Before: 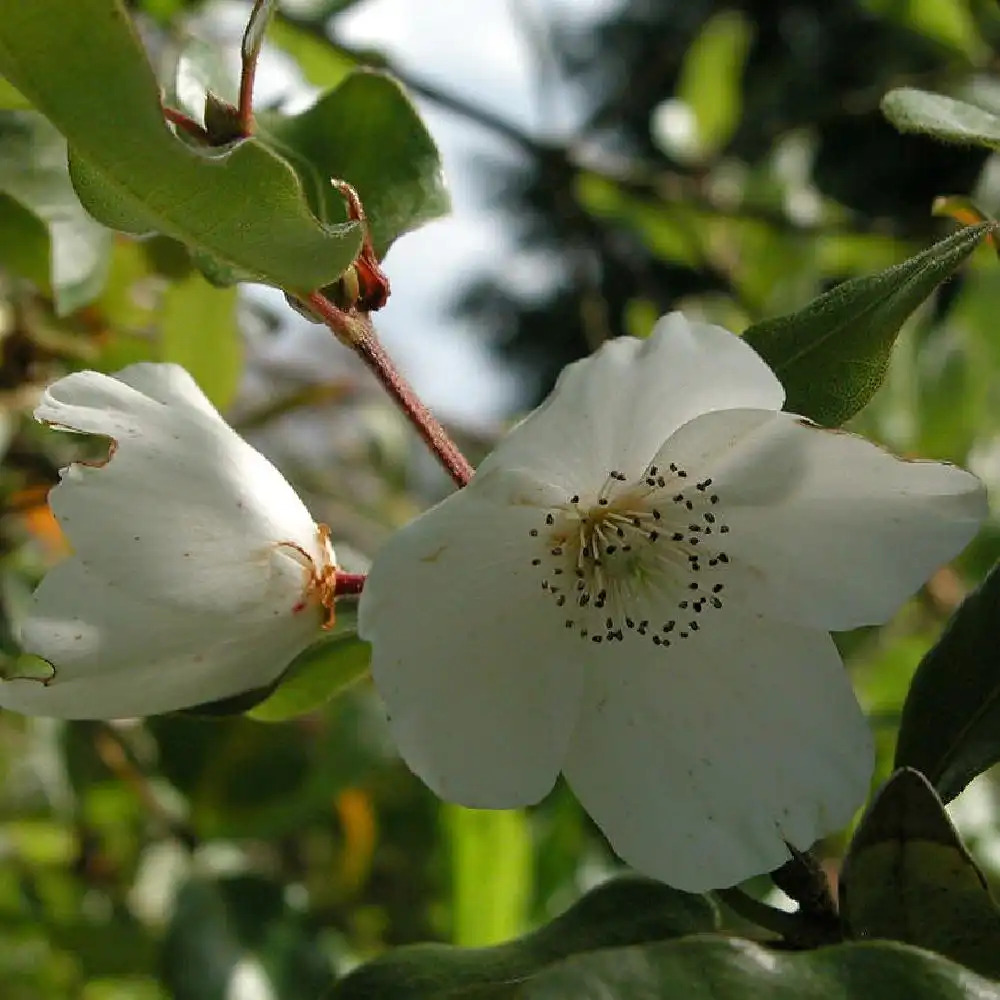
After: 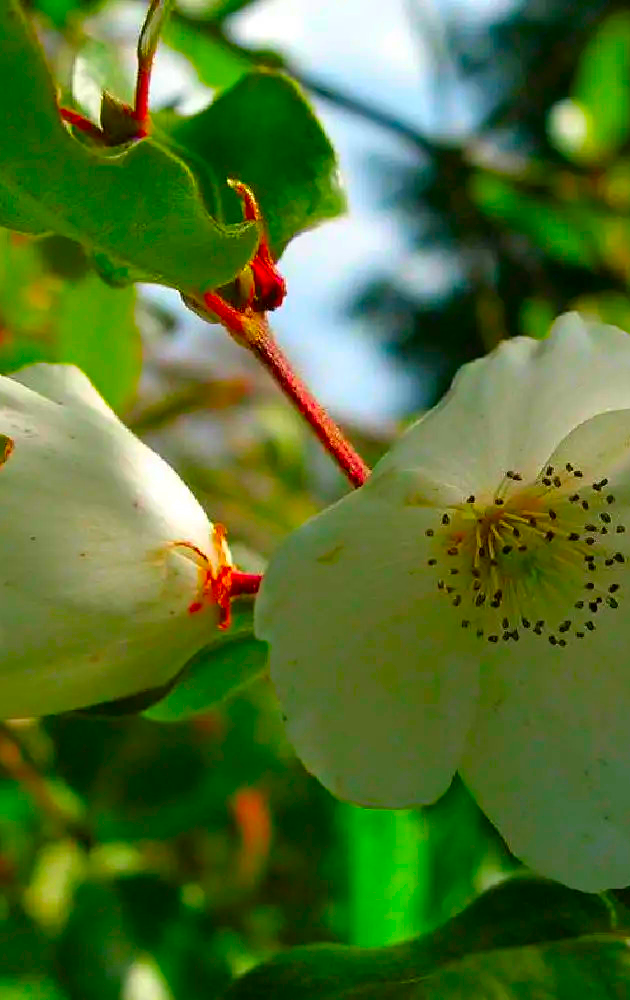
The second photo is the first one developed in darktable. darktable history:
crop: left 10.423%, right 26.339%
color correction: highlights b* 0.003, saturation 2.98
